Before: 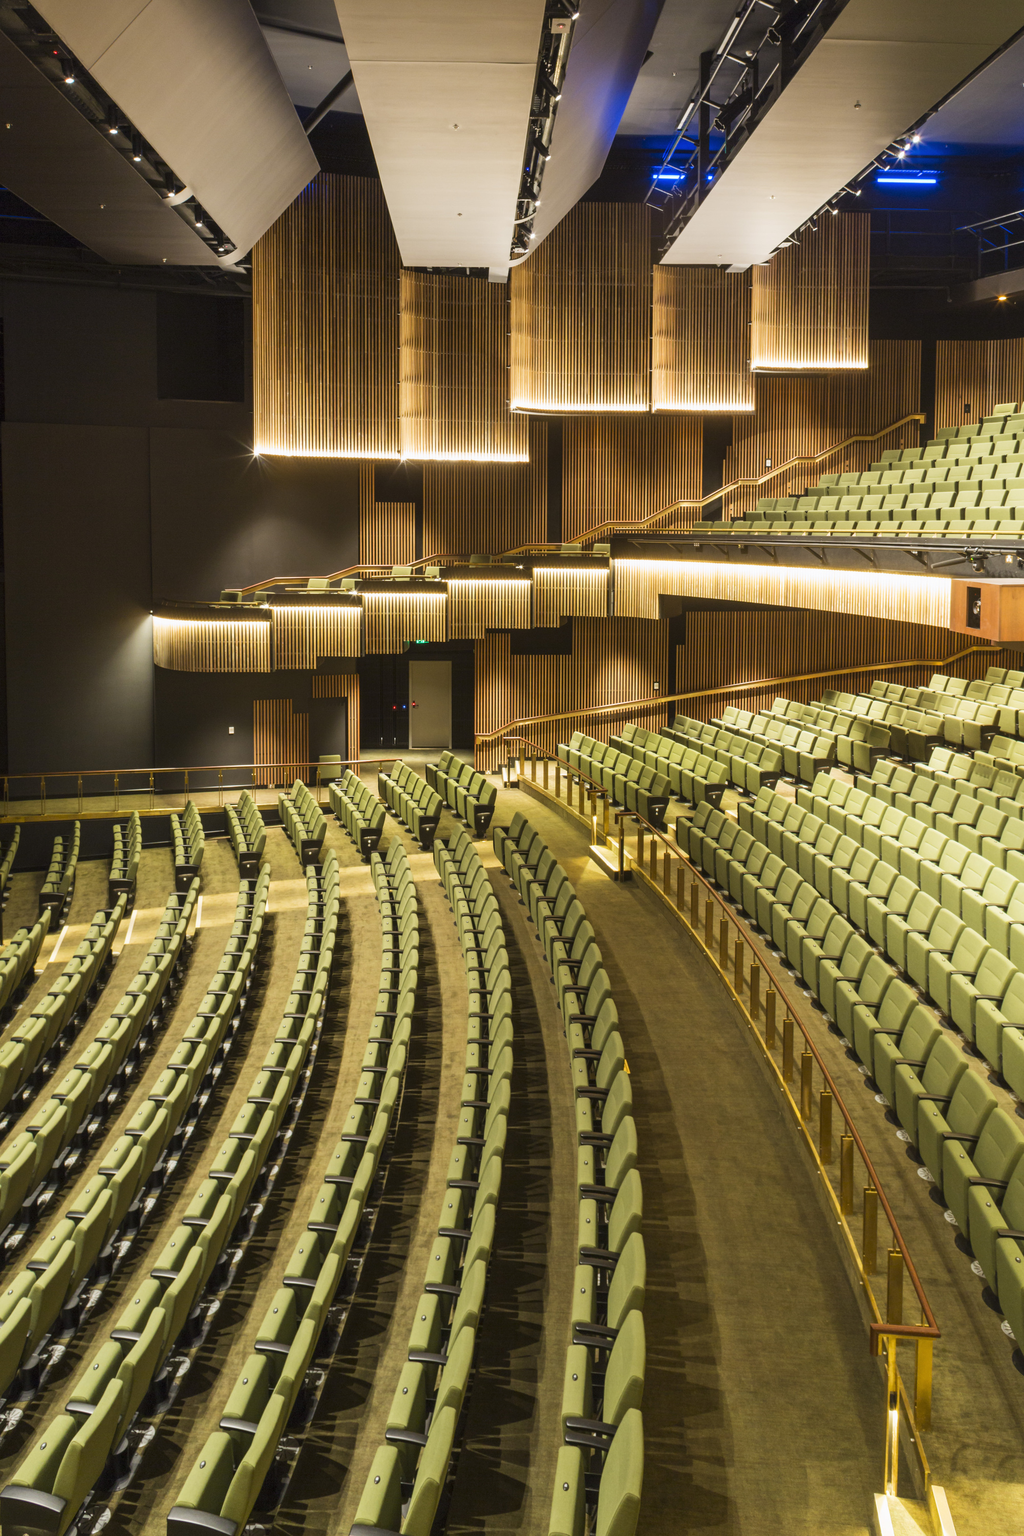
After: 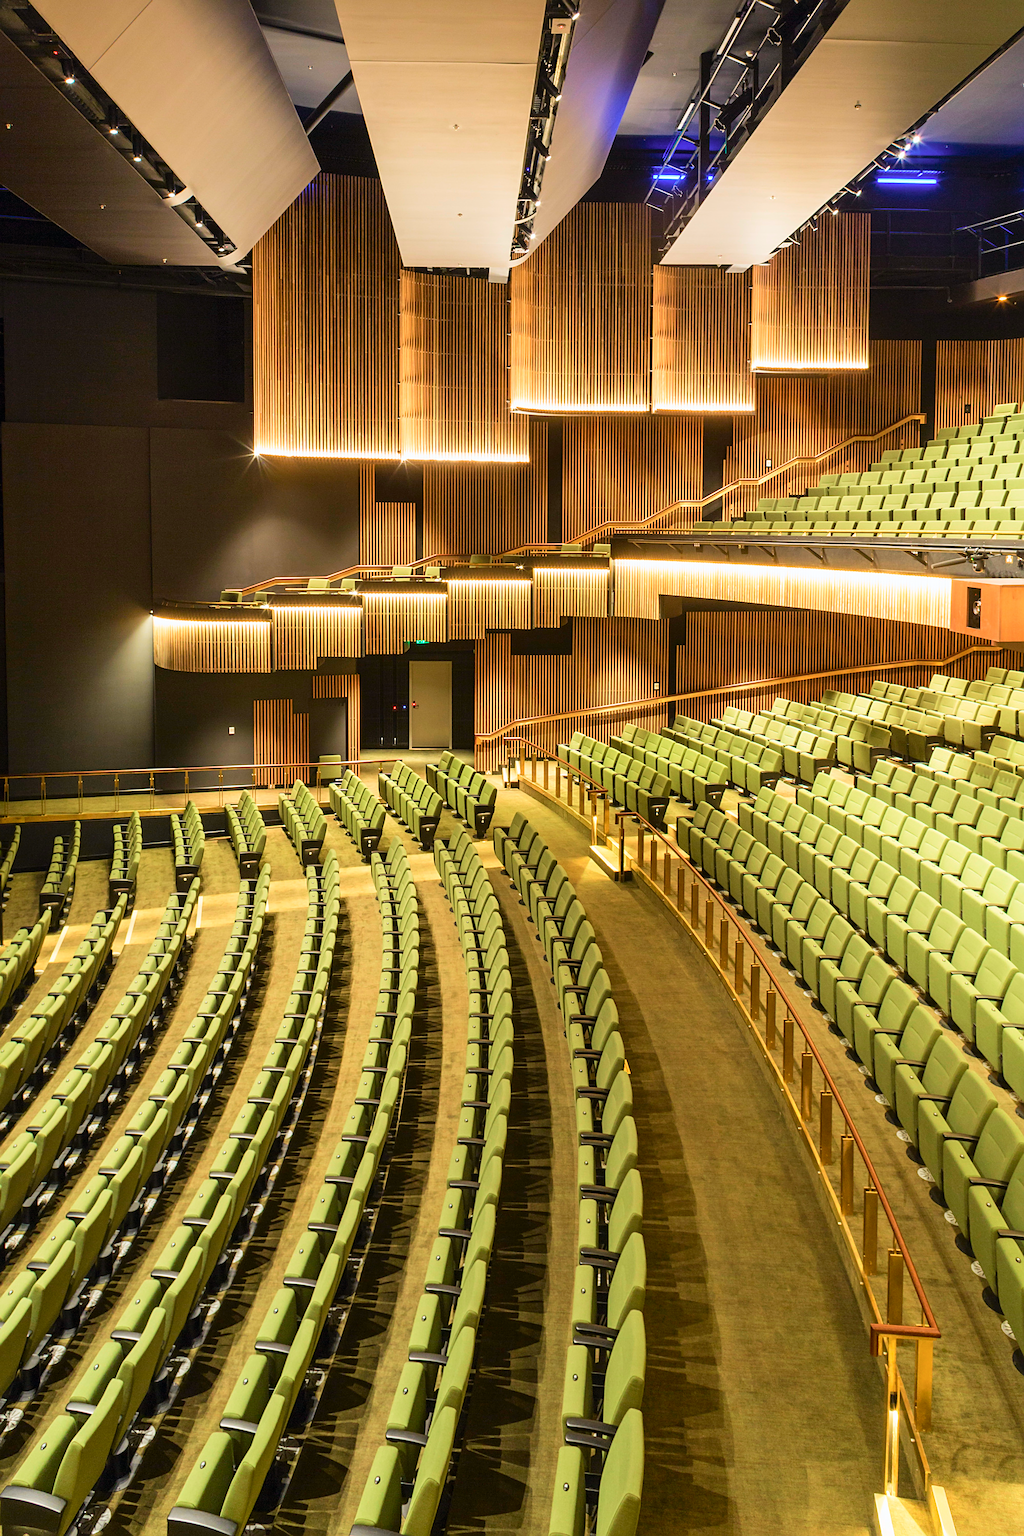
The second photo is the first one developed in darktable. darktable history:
tone curve: curves: ch0 [(0, 0) (0.051, 0.047) (0.102, 0.099) (0.228, 0.275) (0.432, 0.535) (0.695, 0.778) (0.908, 0.946) (1, 1)]; ch1 [(0, 0) (0.339, 0.298) (0.402, 0.363) (0.453, 0.421) (0.483, 0.469) (0.494, 0.493) (0.504, 0.501) (0.527, 0.538) (0.563, 0.595) (0.597, 0.632) (1, 1)]; ch2 [(0, 0) (0.48, 0.48) (0.504, 0.5) (0.539, 0.554) (0.59, 0.63) (0.642, 0.684) (0.824, 0.815) (1, 1)], color space Lab, independent channels, preserve colors none
shadows and highlights: shadows 25, highlights -25
sharpen: on, module defaults
